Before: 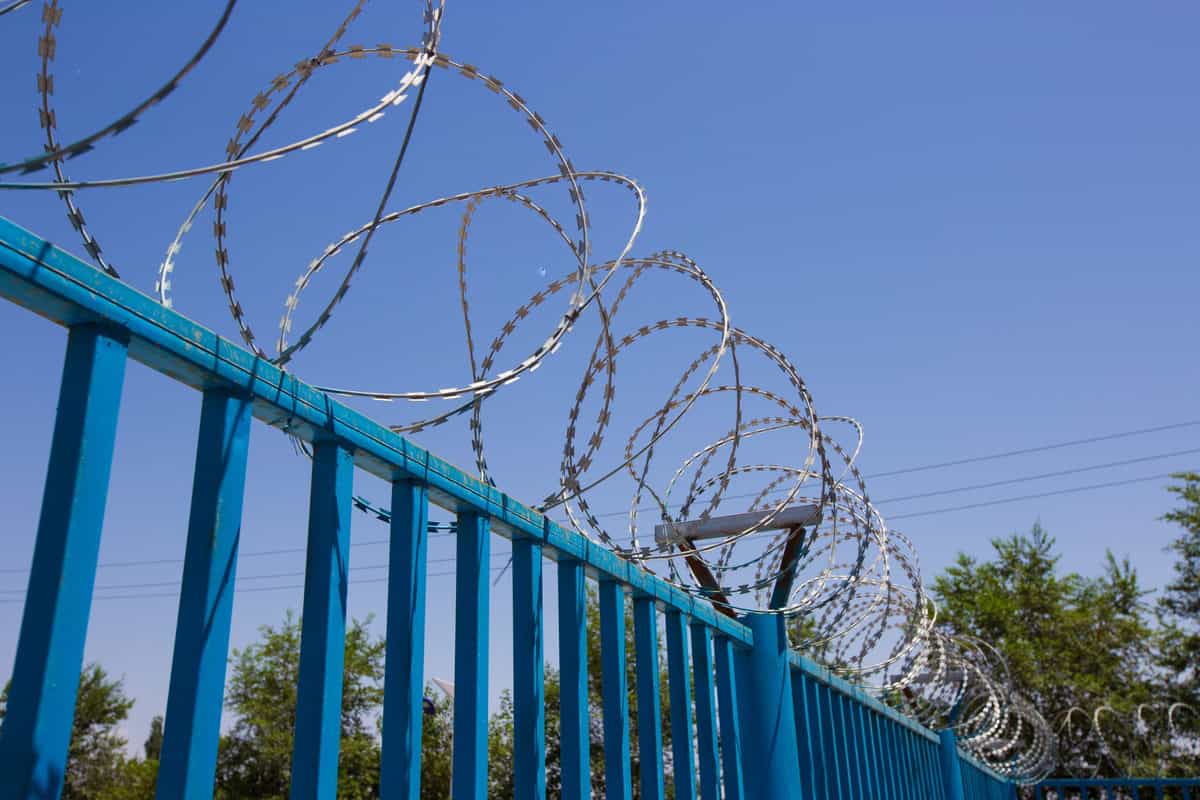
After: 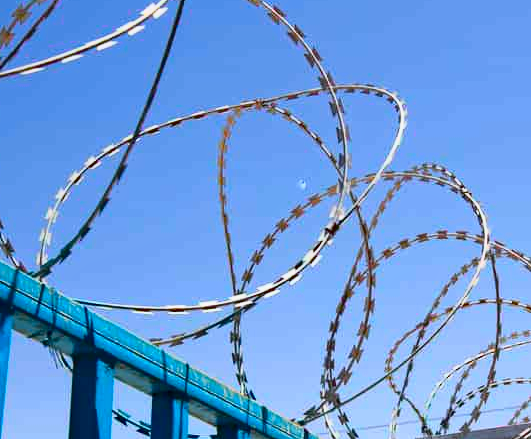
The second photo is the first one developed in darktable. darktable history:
haze removal: compatibility mode true, adaptive false
tone curve: curves: ch0 [(0, 0) (0.046, 0.031) (0.163, 0.114) (0.391, 0.432) (0.488, 0.561) (0.695, 0.839) (0.785, 0.904) (1, 0.965)]; ch1 [(0, 0) (0.248, 0.252) (0.427, 0.412) (0.482, 0.462) (0.499, 0.497) (0.518, 0.52) (0.535, 0.577) (0.585, 0.623) (0.679, 0.743) (0.788, 0.809) (1, 1)]; ch2 [(0, 0) (0.313, 0.262) (0.427, 0.417) (0.473, 0.47) (0.503, 0.503) (0.523, 0.515) (0.557, 0.596) (0.598, 0.646) (0.708, 0.771) (1, 1)], color space Lab, independent channels, preserve colors none
crop: left 20.036%, top 10.894%, right 35.643%, bottom 34.228%
